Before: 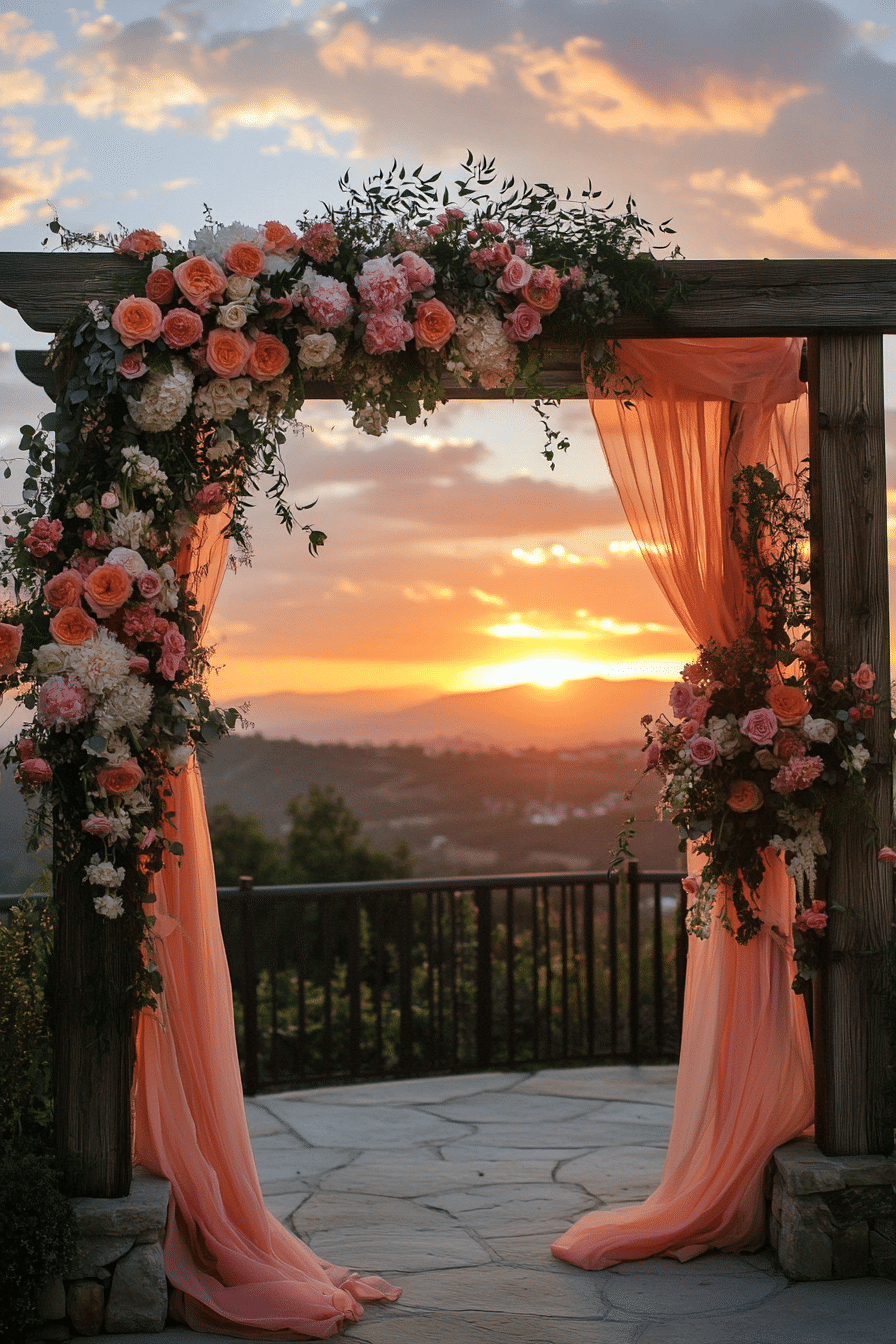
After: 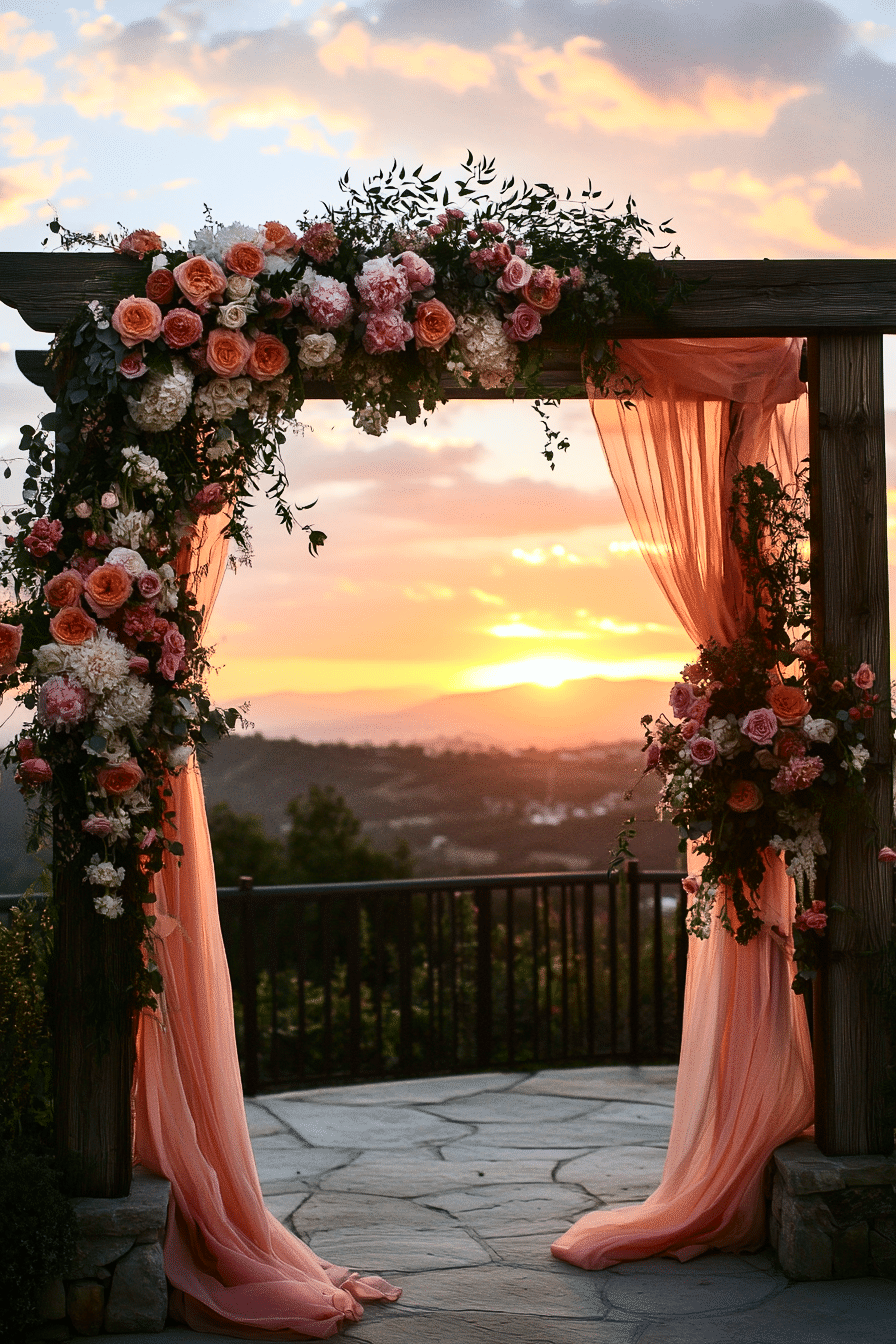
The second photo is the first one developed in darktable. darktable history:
contrast brightness saturation: contrast 0.381, brightness 0.111
